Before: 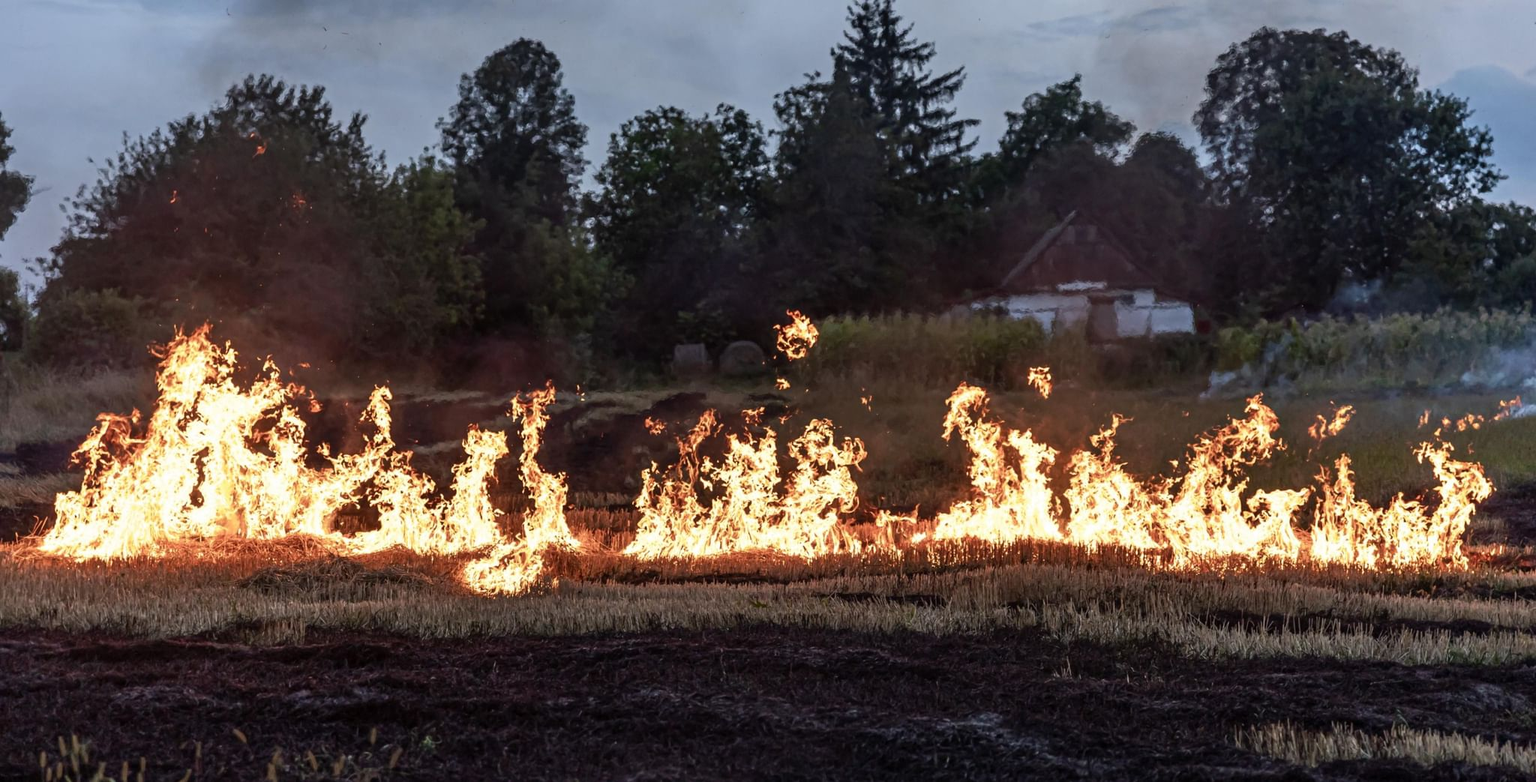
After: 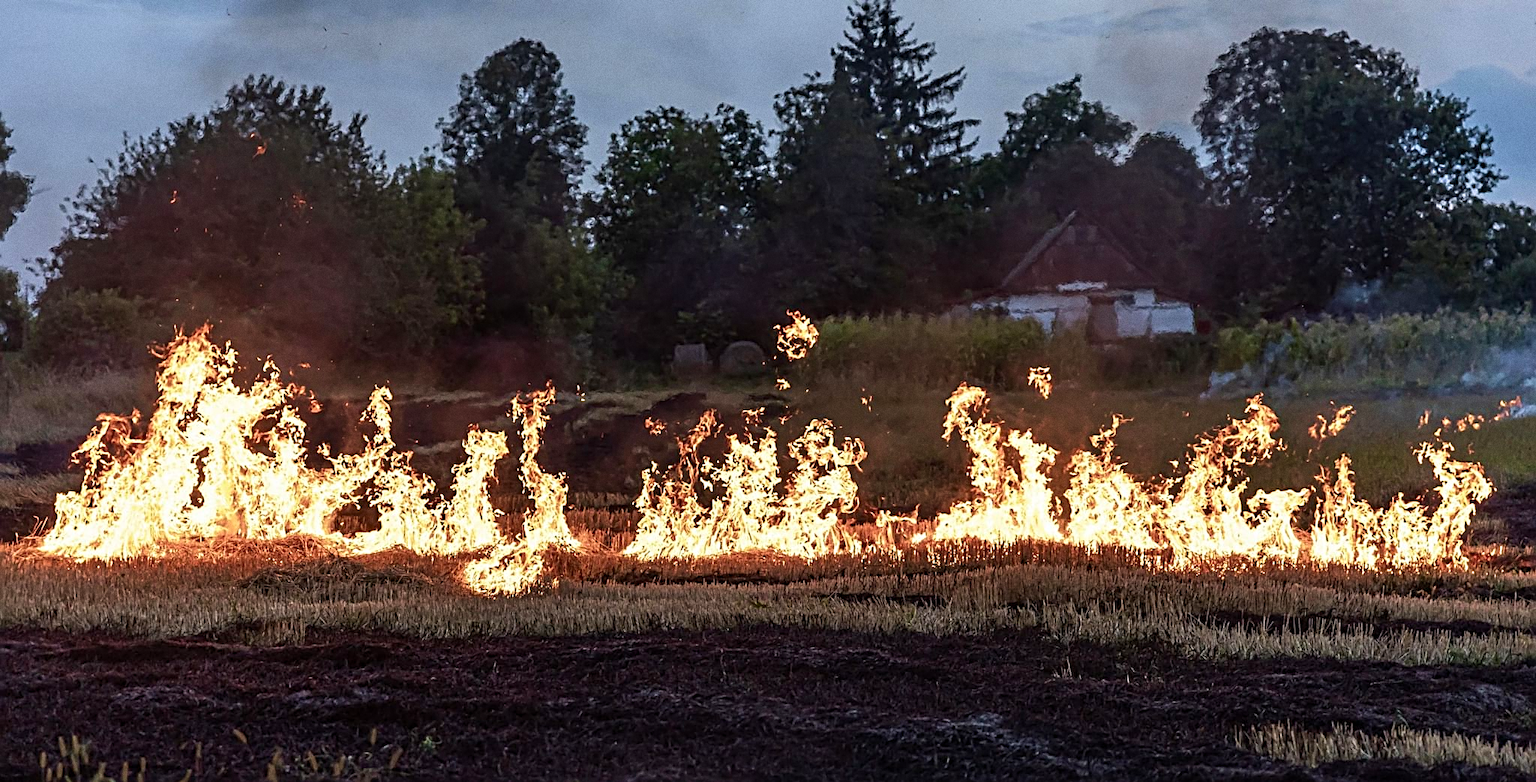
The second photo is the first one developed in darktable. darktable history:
velvia: on, module defaults
levels: mode automatic, black 0.023%, white 99.97%, levels [0.062, 0.494, 0.925]
grain: coarseness 0.09 ISO
sharpen: radius 2.676, amount 0.669
